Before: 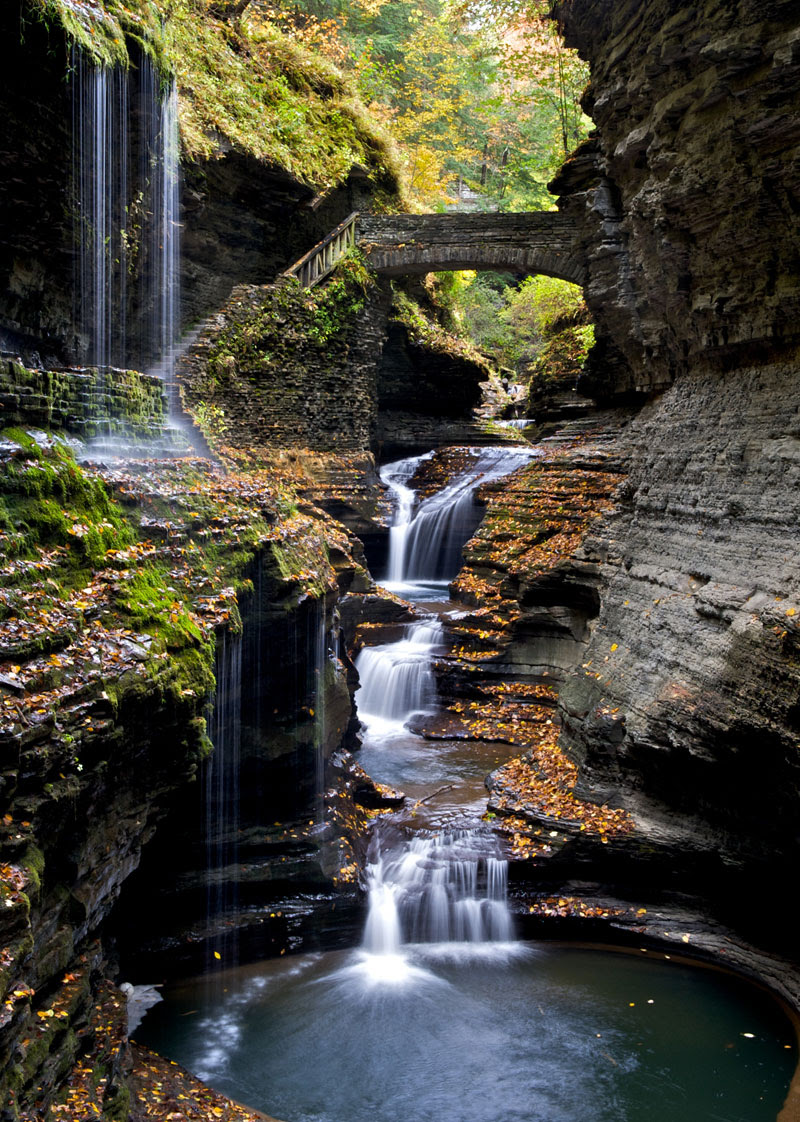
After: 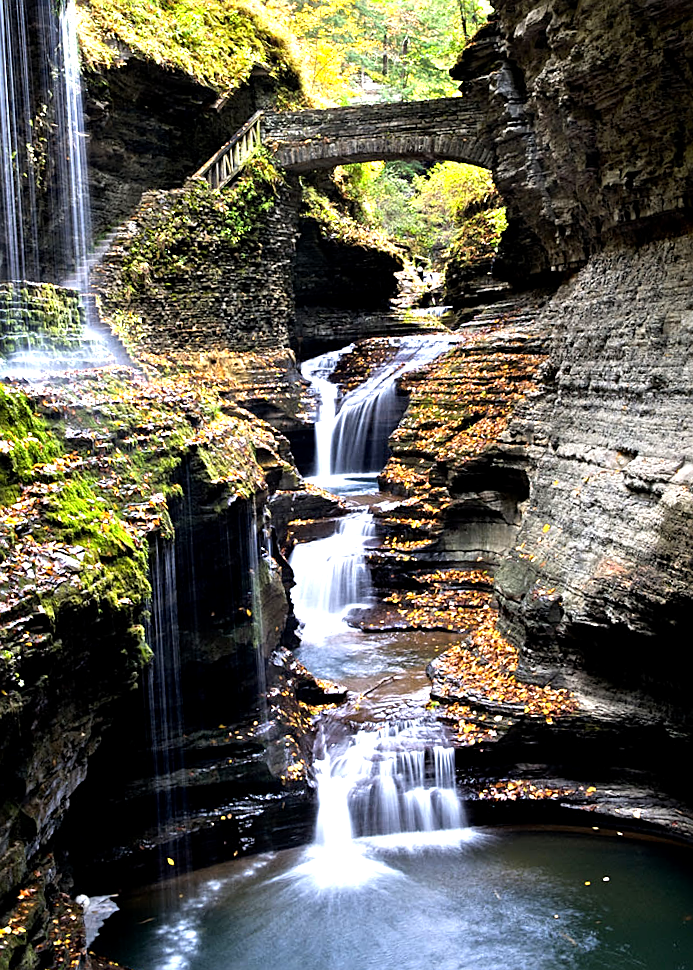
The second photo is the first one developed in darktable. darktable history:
crop and rotate: angle 3.76°, left 5.497%, top 5.717%
tone equalizer: -8 EV -0.772 EV, -7 EV -0.681 EV, -6 EV -0.611 EV, -5 EV -0.369 EV, -3 EV 0.38 EV, -2 EV 0.6 EV, -1 EV 0.682 EV, +0 EV 0.772 EV
sharpen: on, module defaults
exposure: black level correction 0.001, exposure 0.499 EV, compensate exposure bias true, compensate highlight preservation false
